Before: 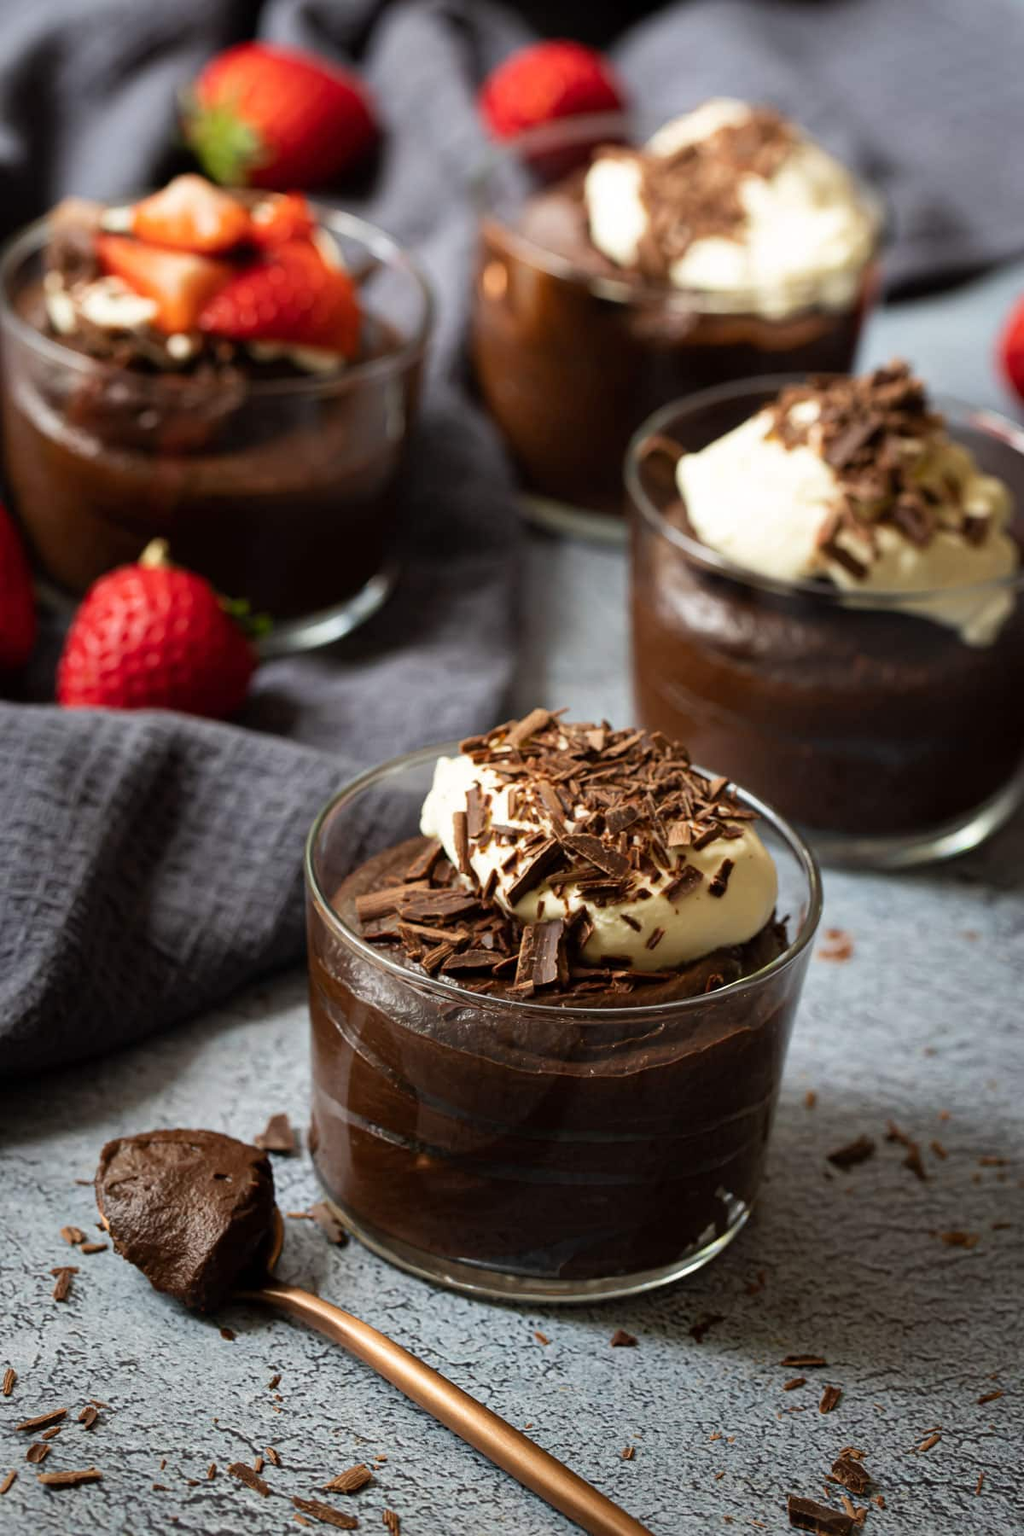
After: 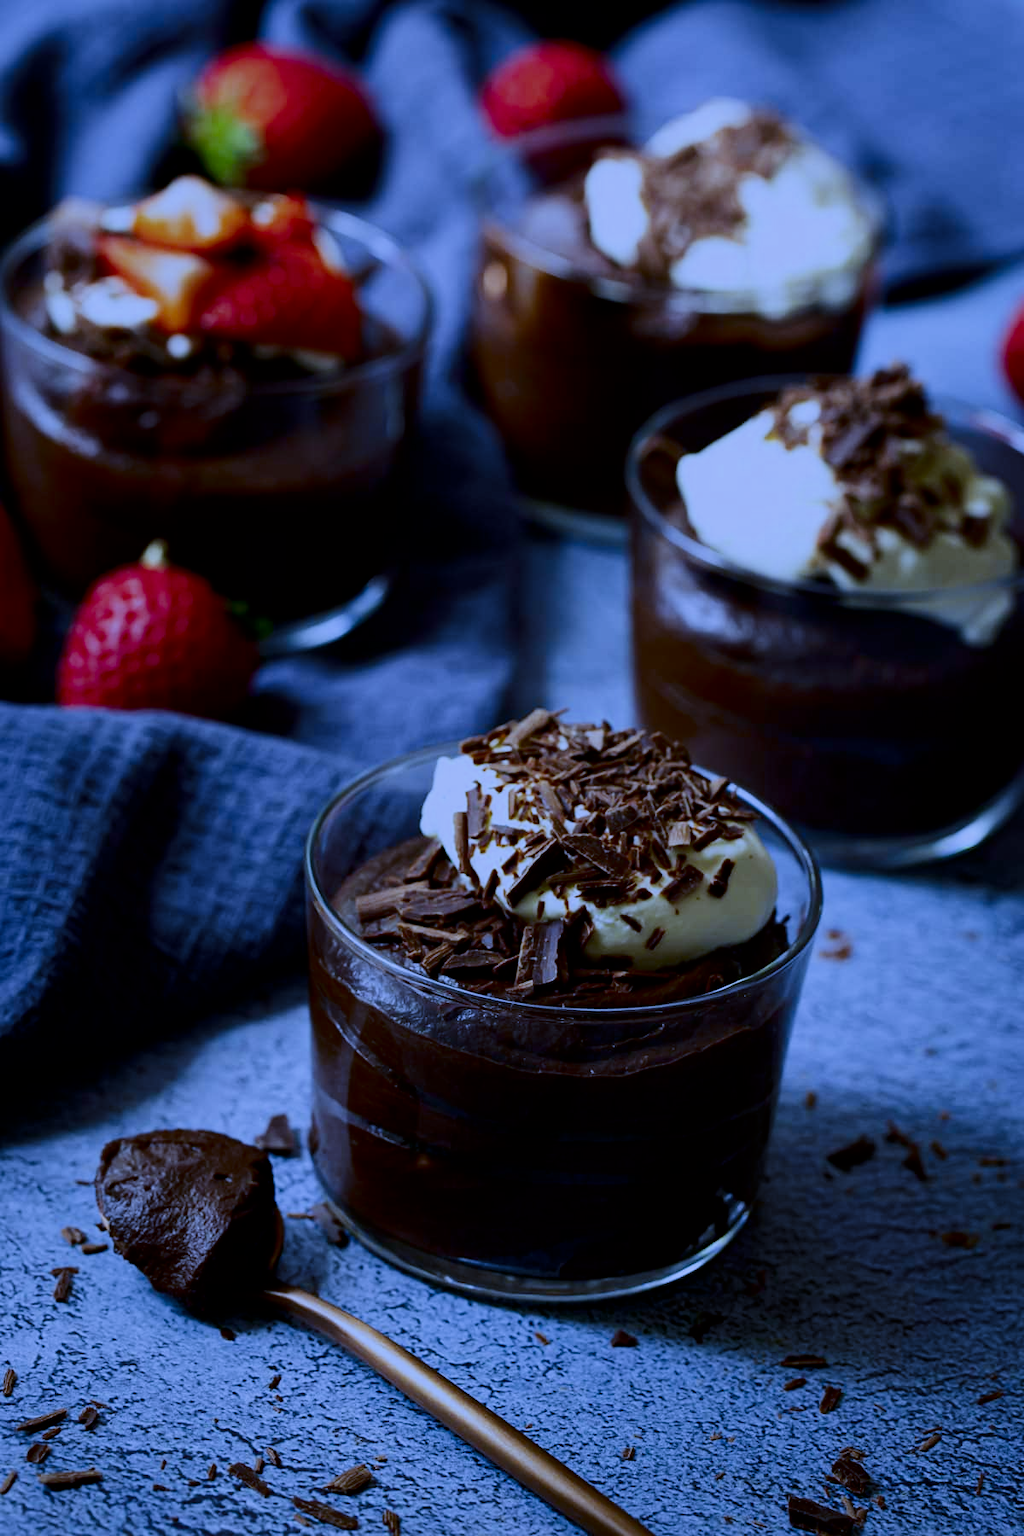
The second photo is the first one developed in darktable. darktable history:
white balance: red 0.766, blue 1.537
contrast brightness saturation: contrast 0.13, brightness -0.24, saturation 0.14
filmic rgb: white relative exposure 3.9 EV, hardness 4.26
